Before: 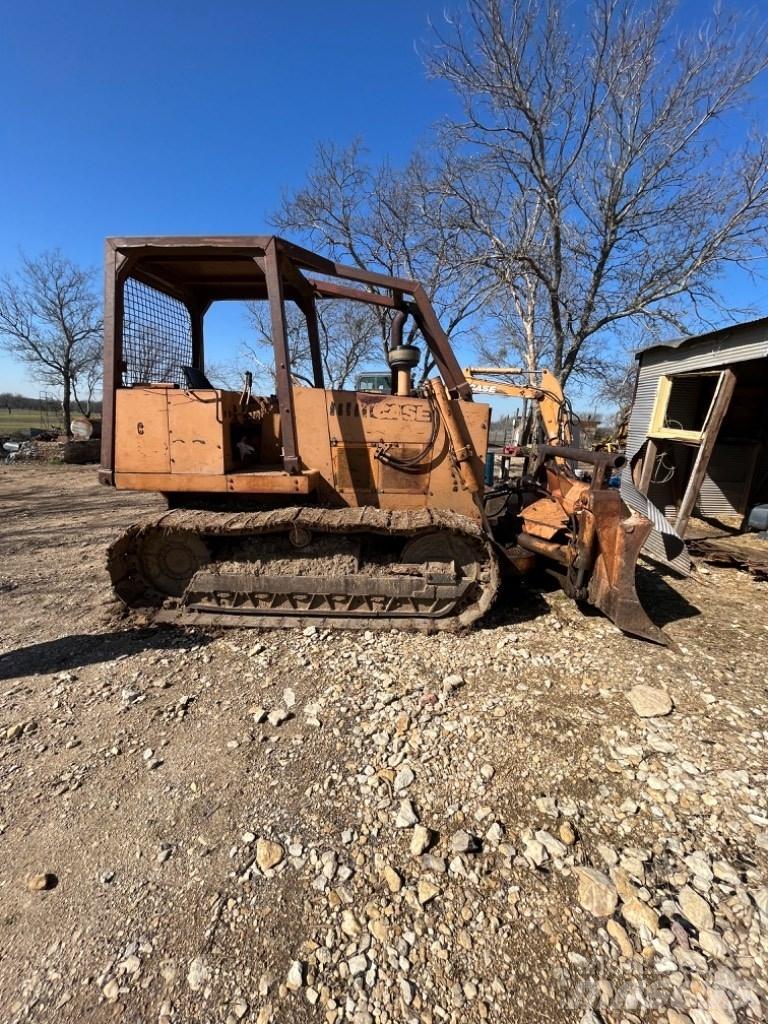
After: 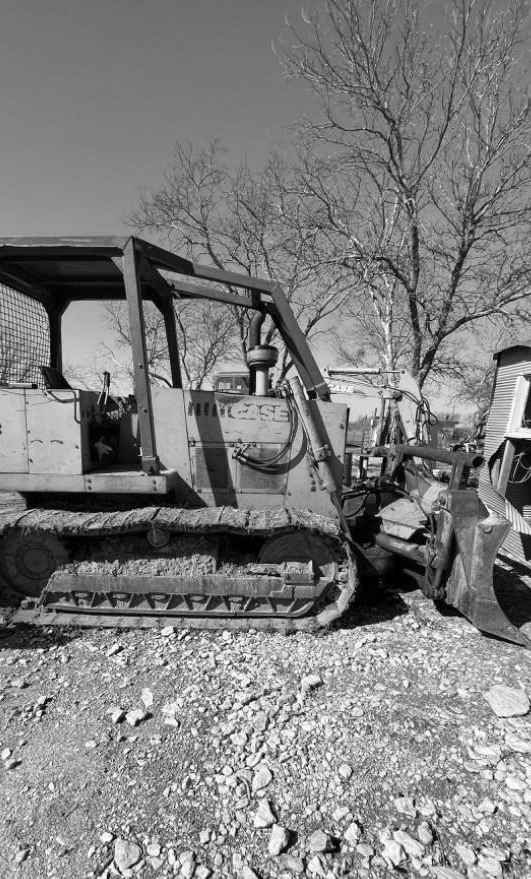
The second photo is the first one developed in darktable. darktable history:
crop: left 18.557%, right 12.192%, bottom 14.133%
color zones: curves: ch1 [(0, 0.006) (0.094, 0.285) (0.171, 0.001) (0.429, 0.001) (0.571, 0.003) (0.714, 0.004) (0.857, 0.004) (1, 0.006)], mix 34.06%
contrast brightness saturation: brightness 0.089, saturation 0.191
color correction: highlights b* 0.052, saturation 0.183
